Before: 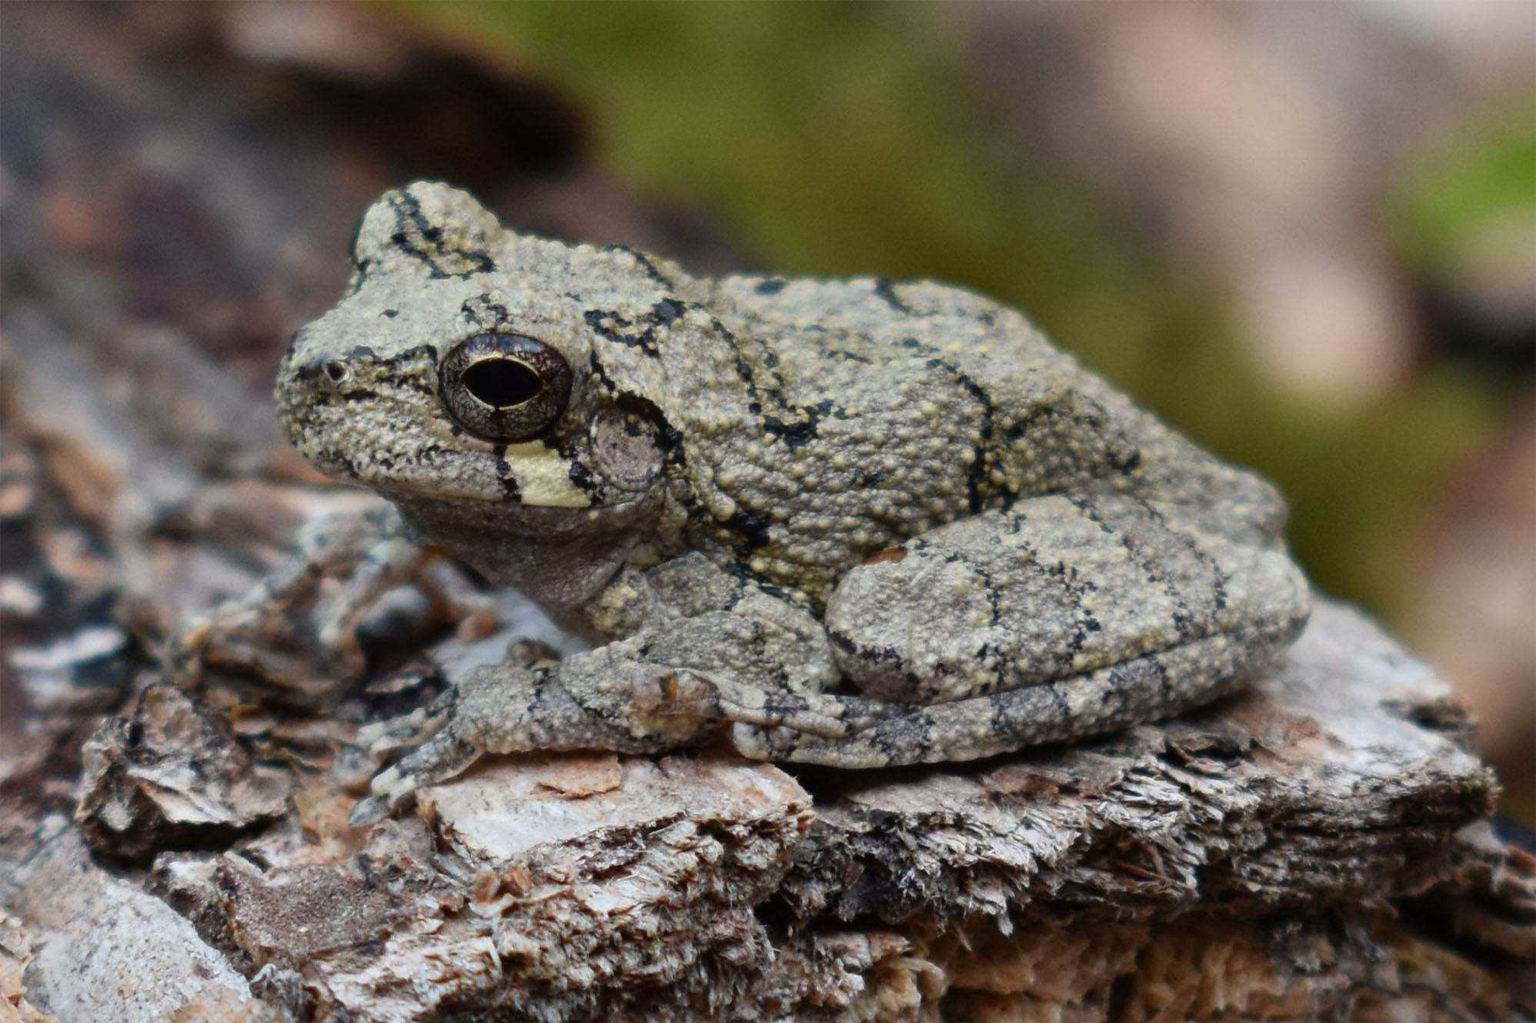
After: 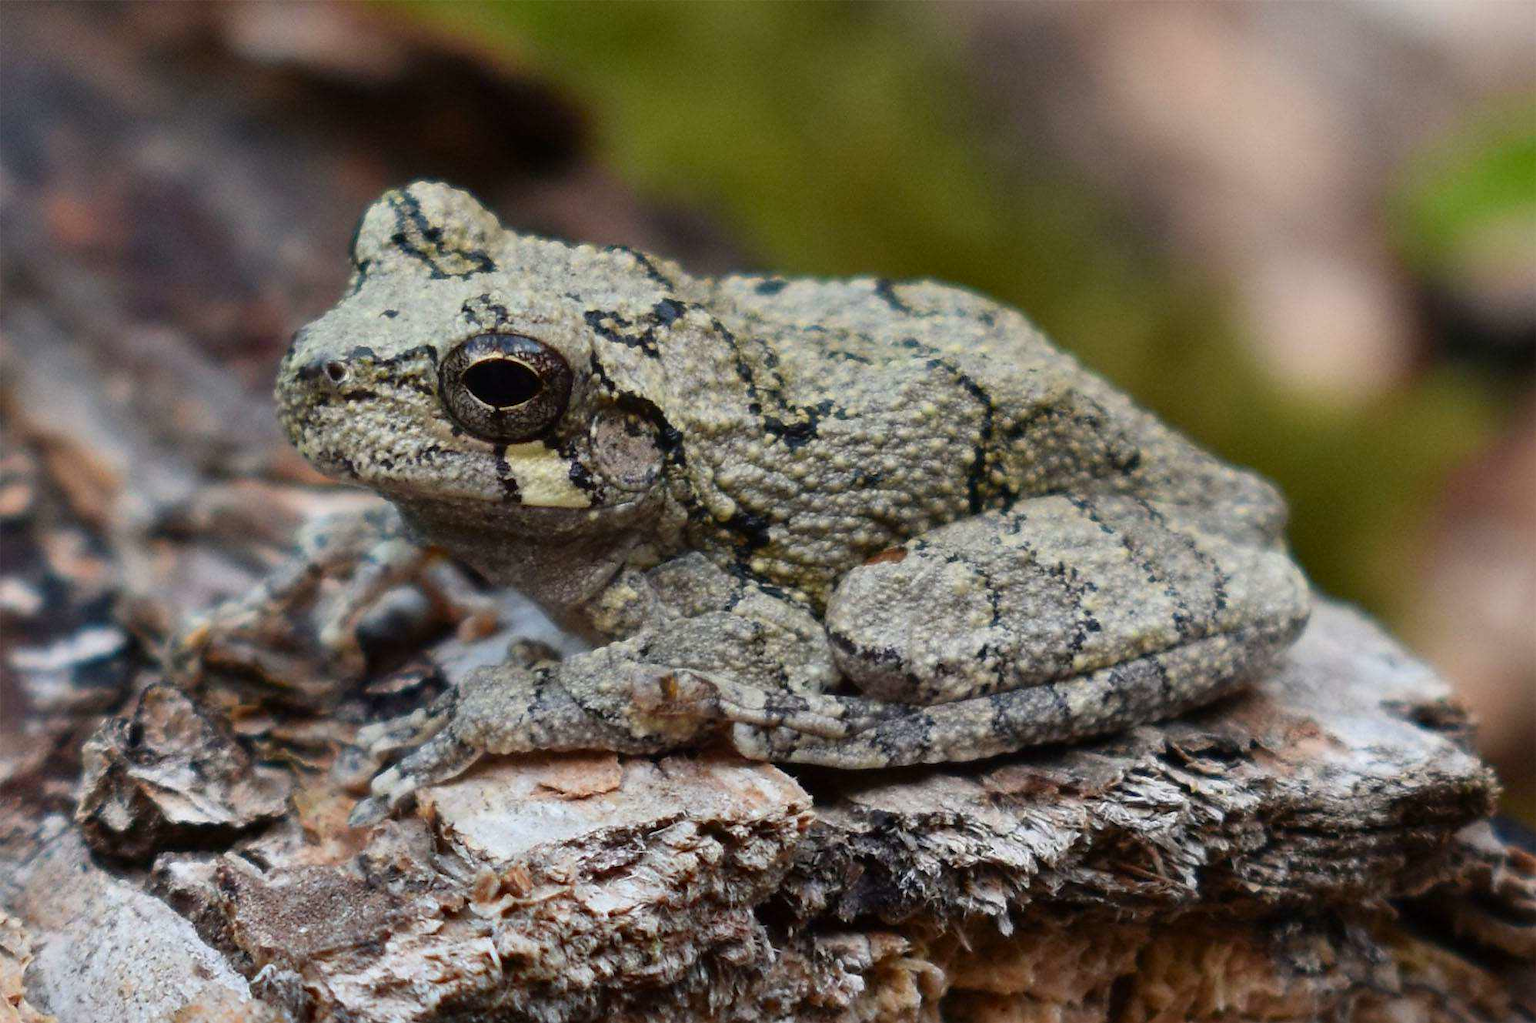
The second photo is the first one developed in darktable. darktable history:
contrast brightness saturation: contrast 0.04, saturation 0.16
sharpen: radius 1, threshold 1
